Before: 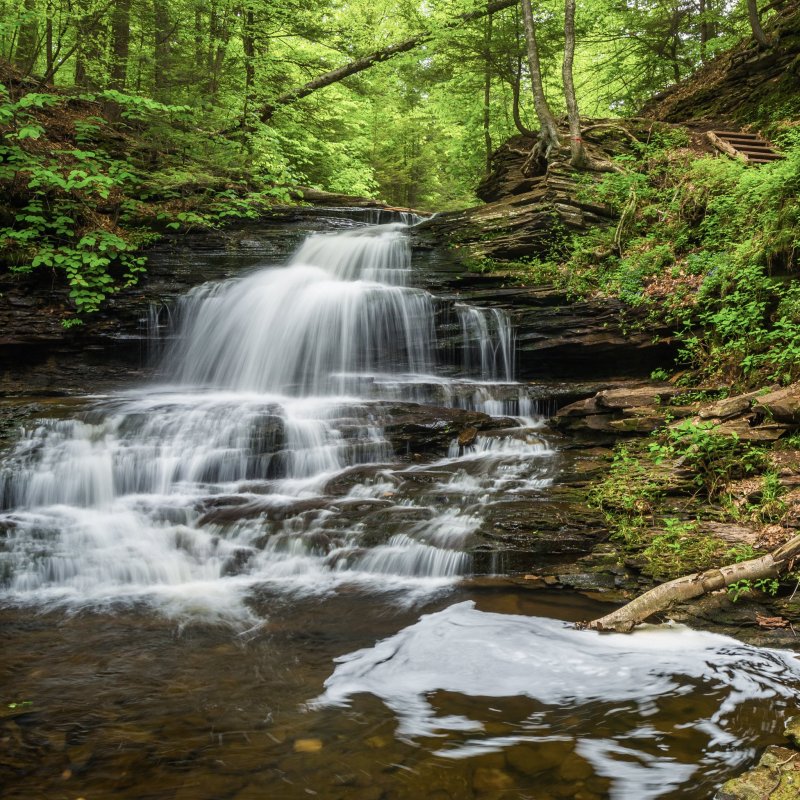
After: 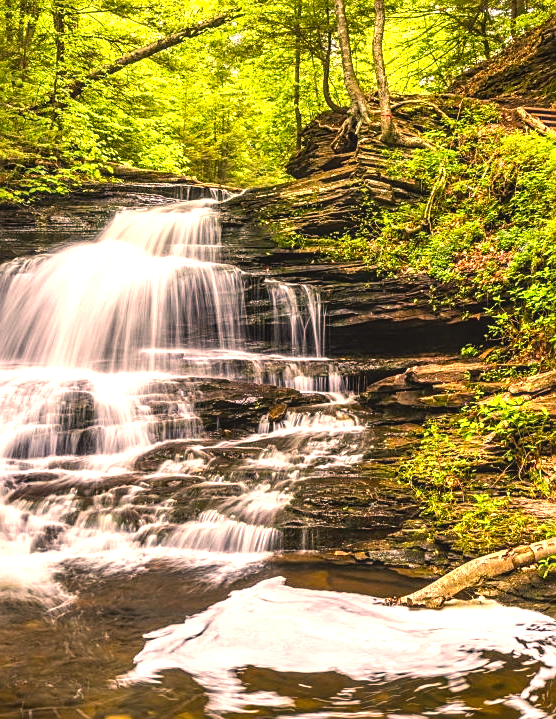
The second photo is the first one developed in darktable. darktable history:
tone equalizer: -8 EV -0.438 EV, -7 EV -0.421 EV, -6 EV -0.322 EV, -5 EV -0.219 EV, -3 EV 0.236 EV, -2 EV 0.335 EV, -1 EV 0.371 EV, +0 EV 0.395 EV, edges refinement/feathering 500, mask exposure compensation -1.57 EV, preserve details no
sharpen: amount 0.496
local contrast: on, module defaults
crop and rotate: left 23.869%, top 3.072%, right 6.591%, bottom 7.021%
color correction: highlights a* 21.95, highlights b* 22.47
contrast brightness saturation: contrast -0.107
exposure: black level correction 0, exposure 0.891 EV, compensate highlight preservation false
color balance rgb: perceptual saturation grading › global saturation 0.3%, perceptual saturation grading › mid-tones 11.164%, global vibrance 20%
